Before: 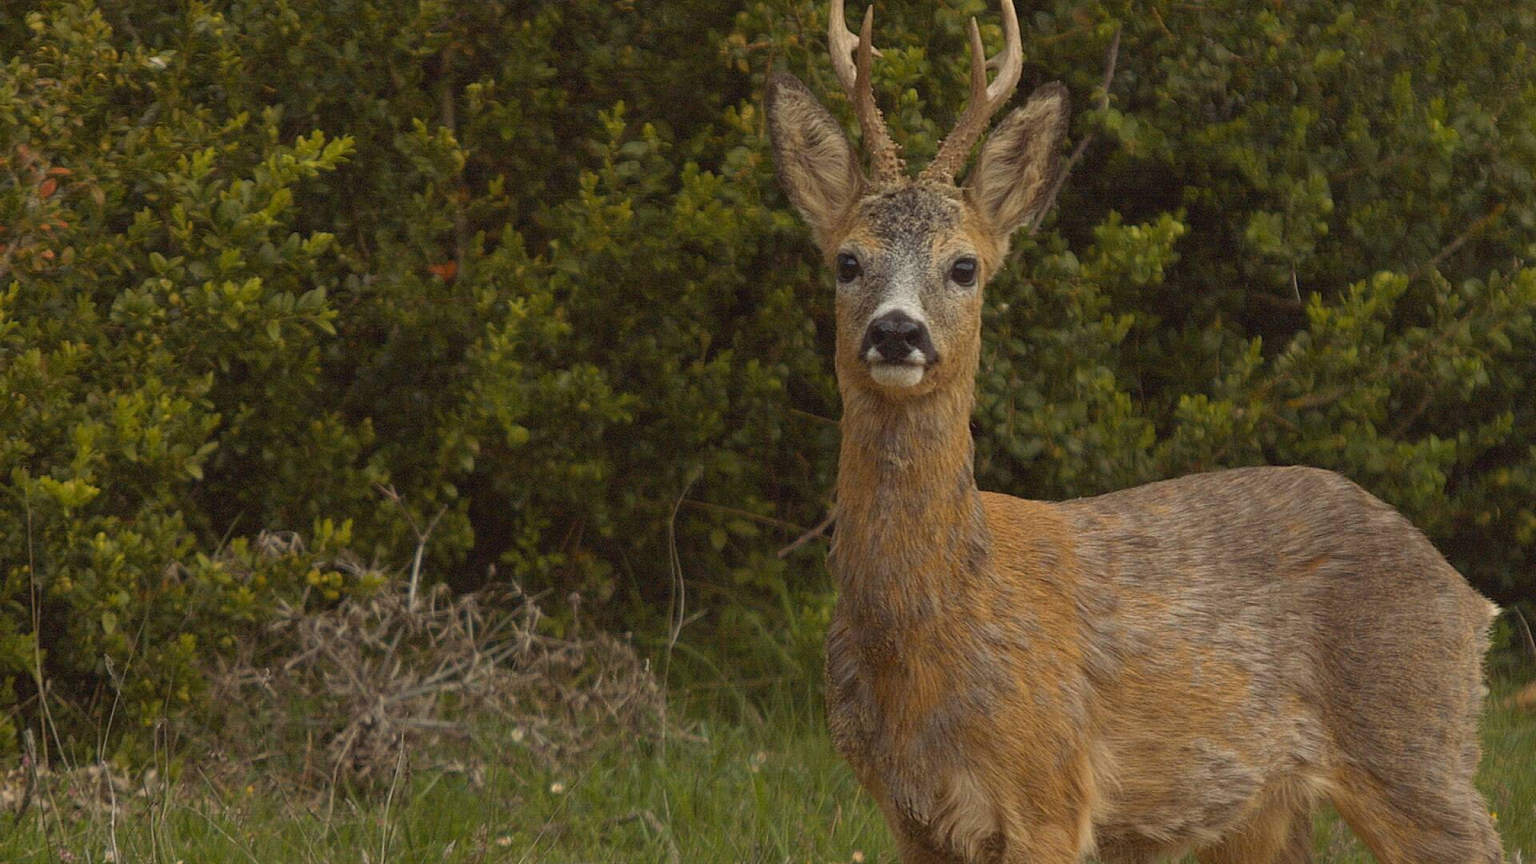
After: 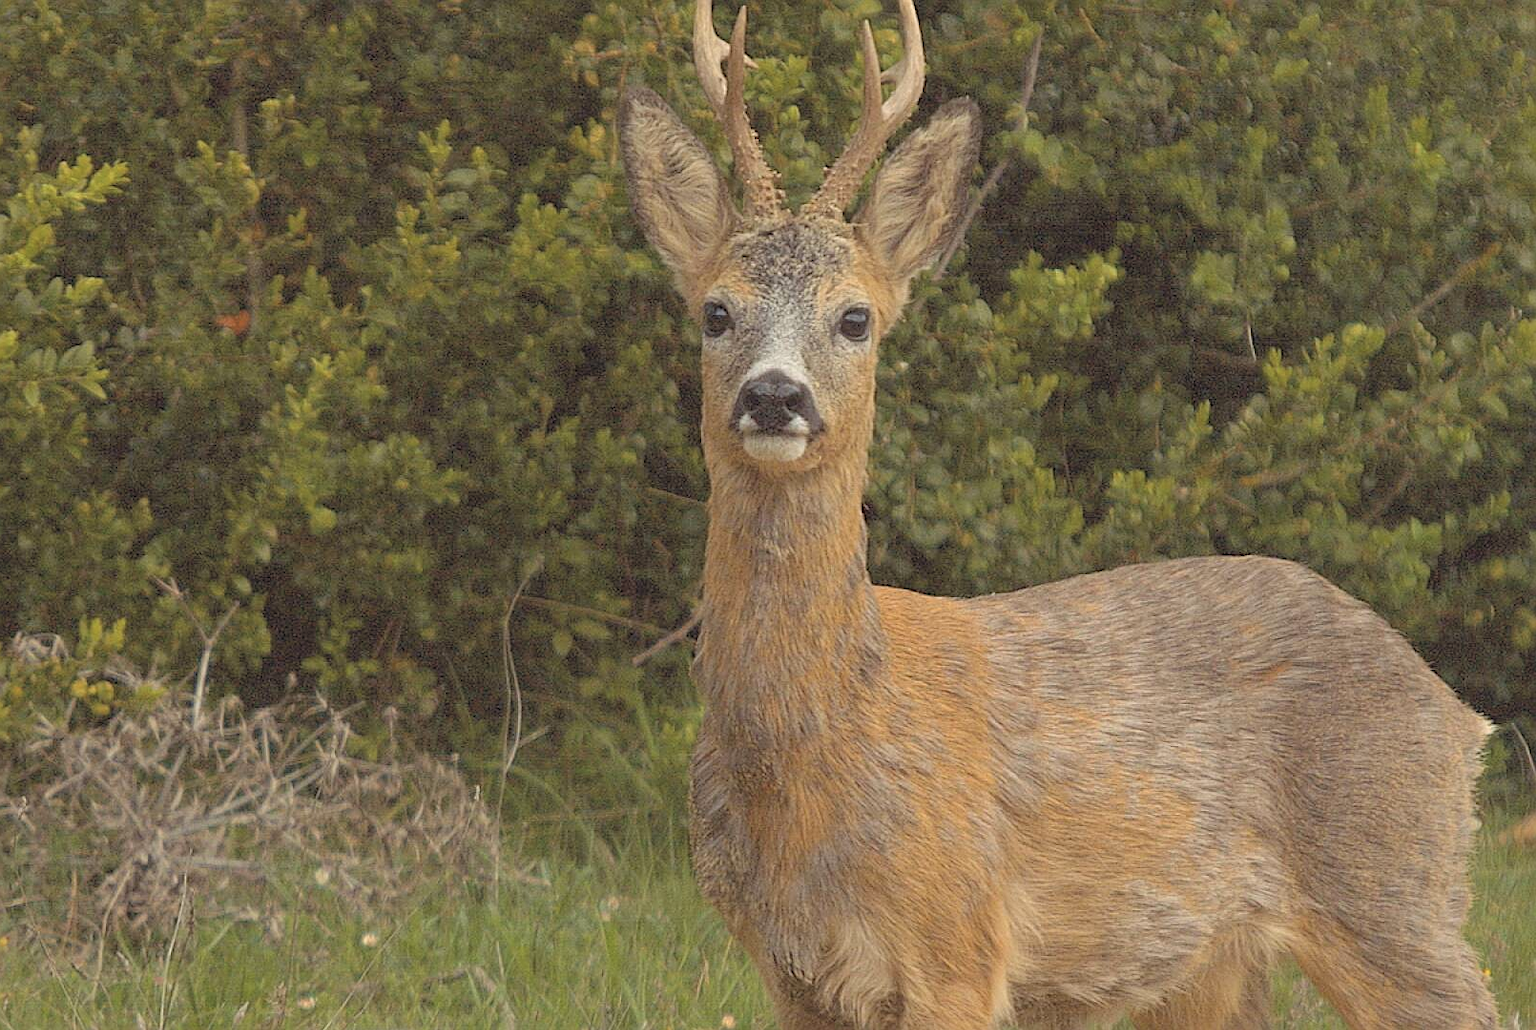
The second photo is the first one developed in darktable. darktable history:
crop: left 16.145%
contrast brightness saturation: brightness 0.28
sharpen: on, module defaults
